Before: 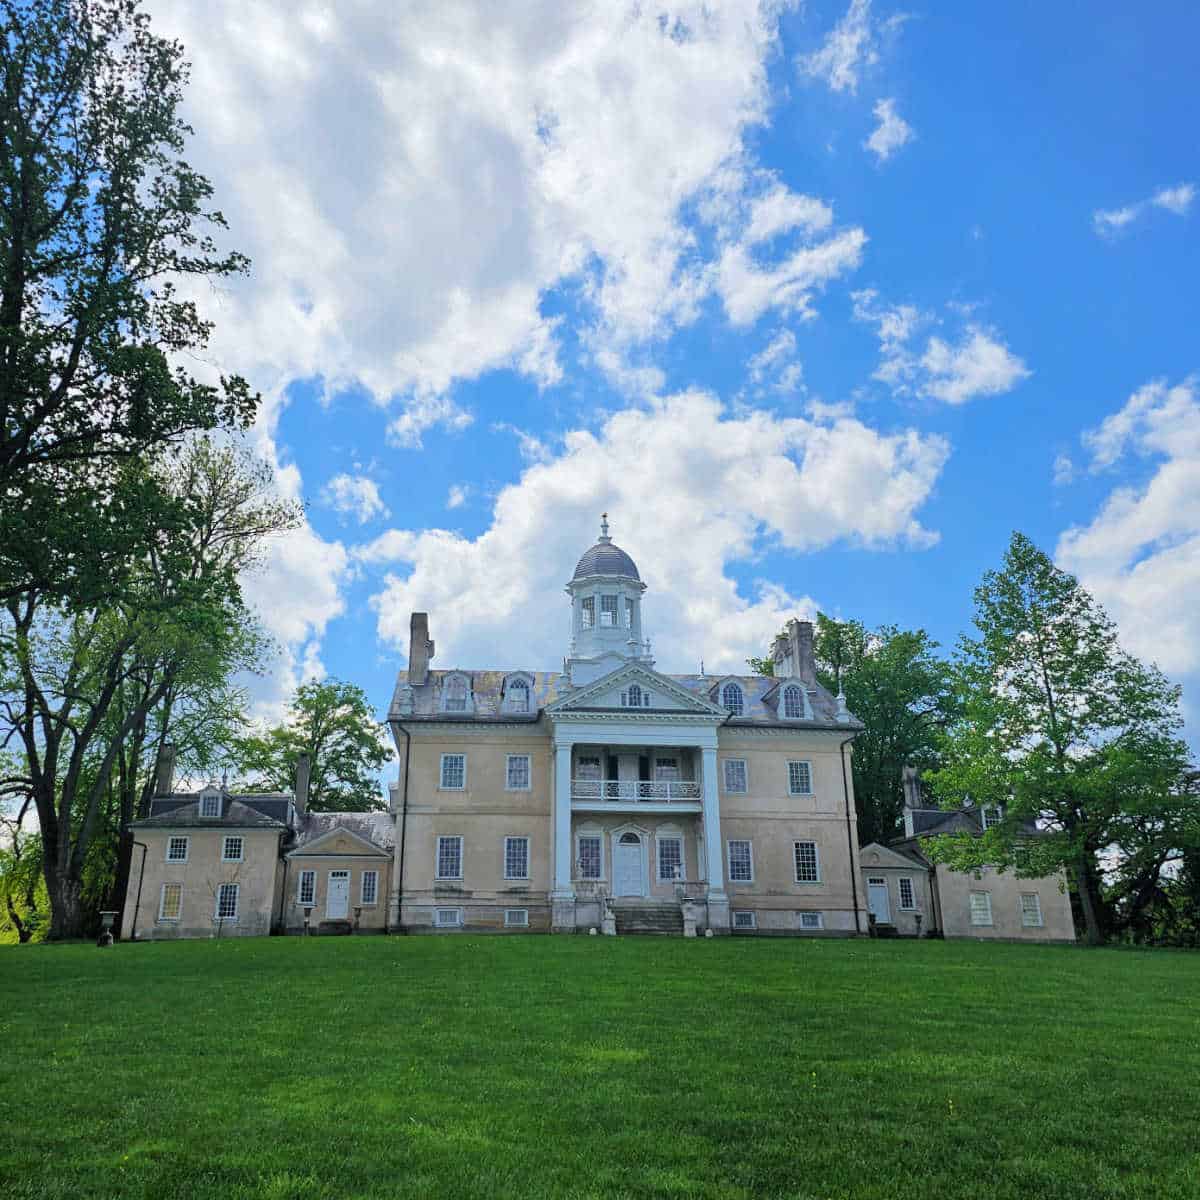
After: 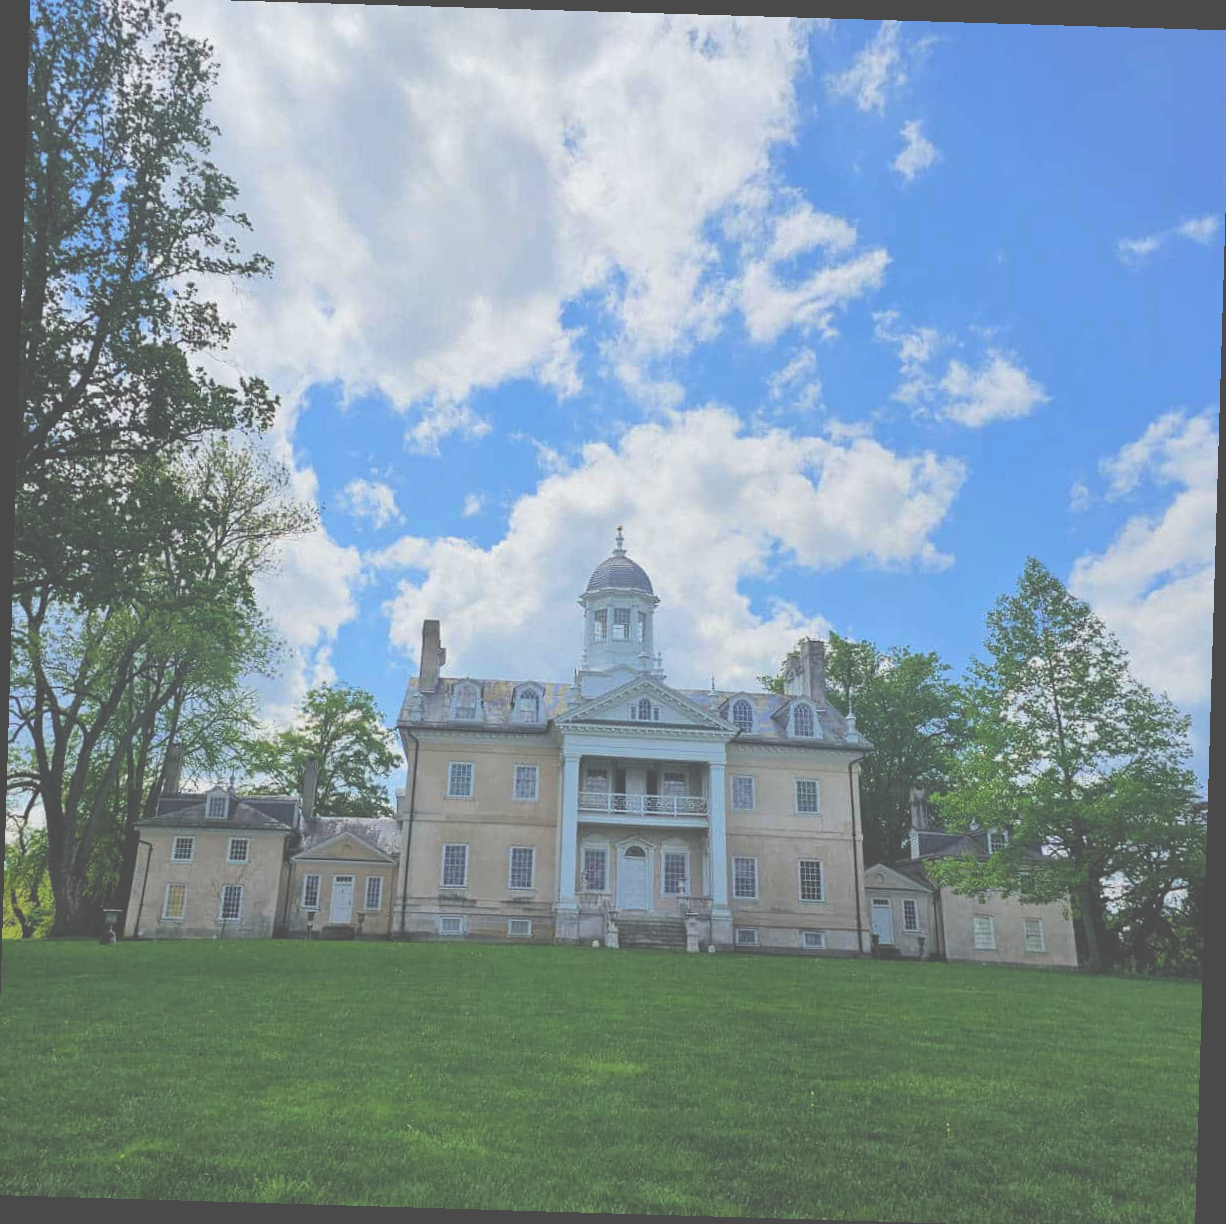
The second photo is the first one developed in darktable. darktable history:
exposure: black level correction -0.041, exposure 0.064 EV, compensate highlight preservation false
rotate and perspective: rotation 1.72°, automatic cropping off
crop: left 0.434%, top 0.485%, right 0.244%, bottom 0.386%
tone equalizer: on, module defaults
contrast brightness saturation: contrast -0.15, brightness 0.05, saturation -0.12
